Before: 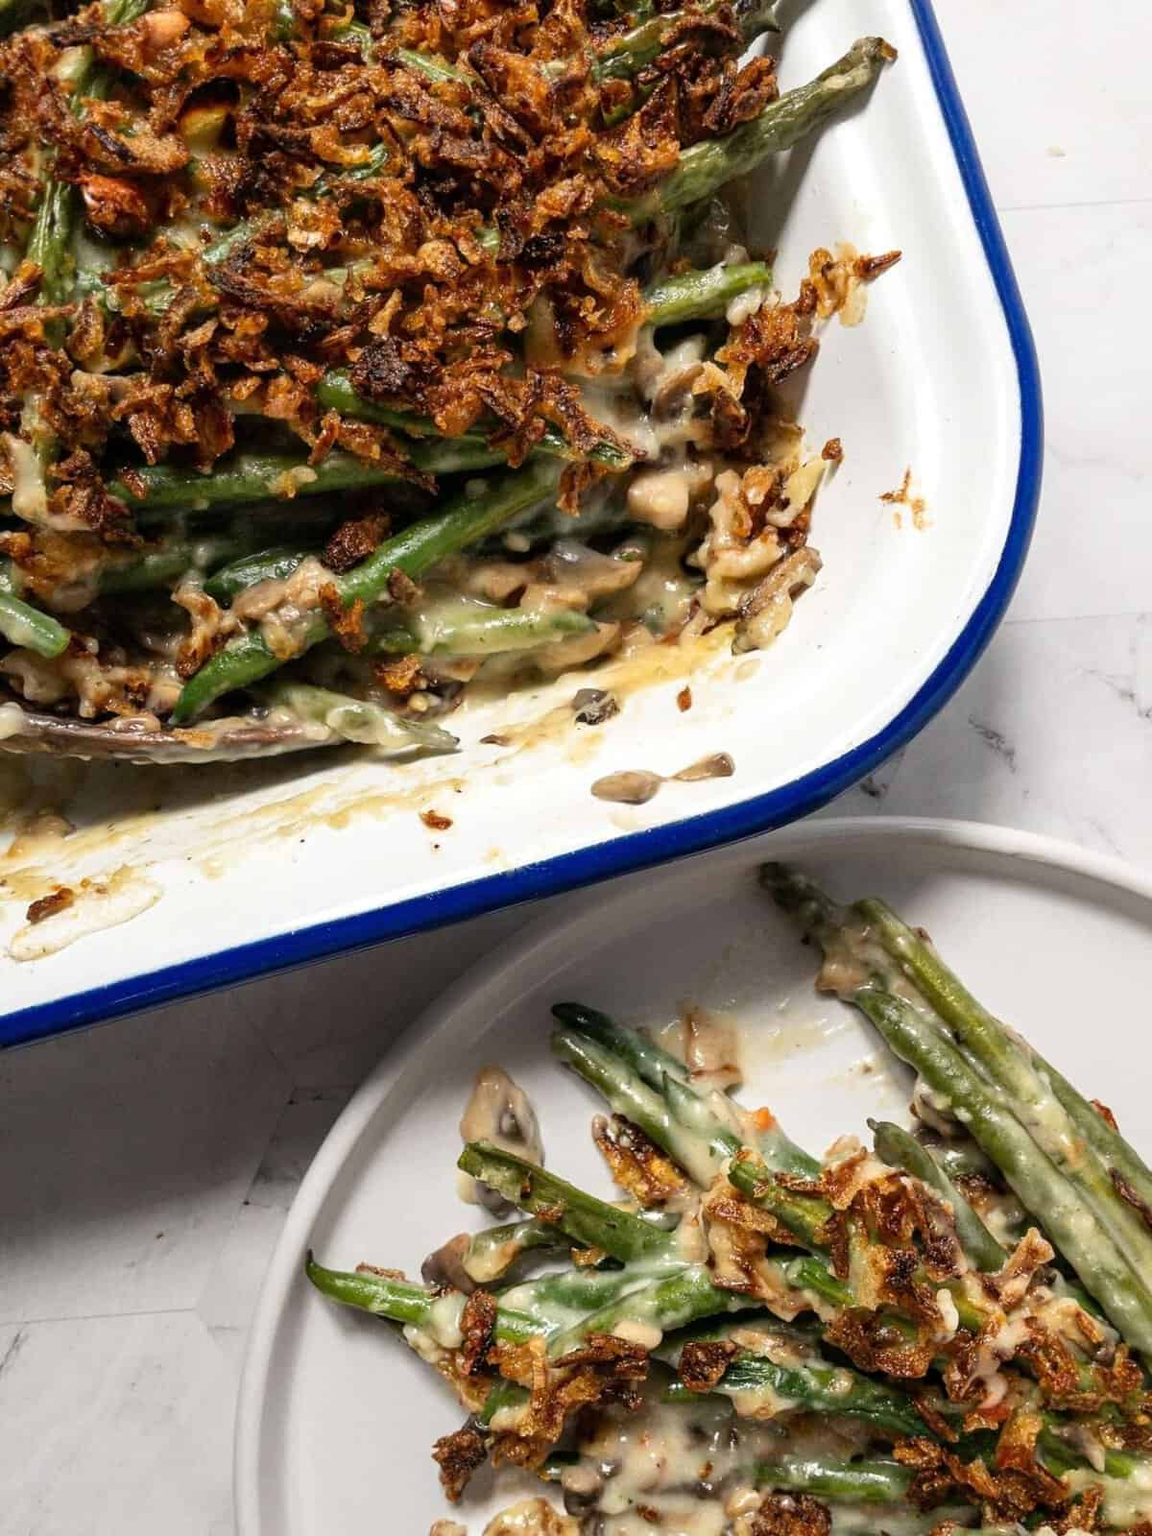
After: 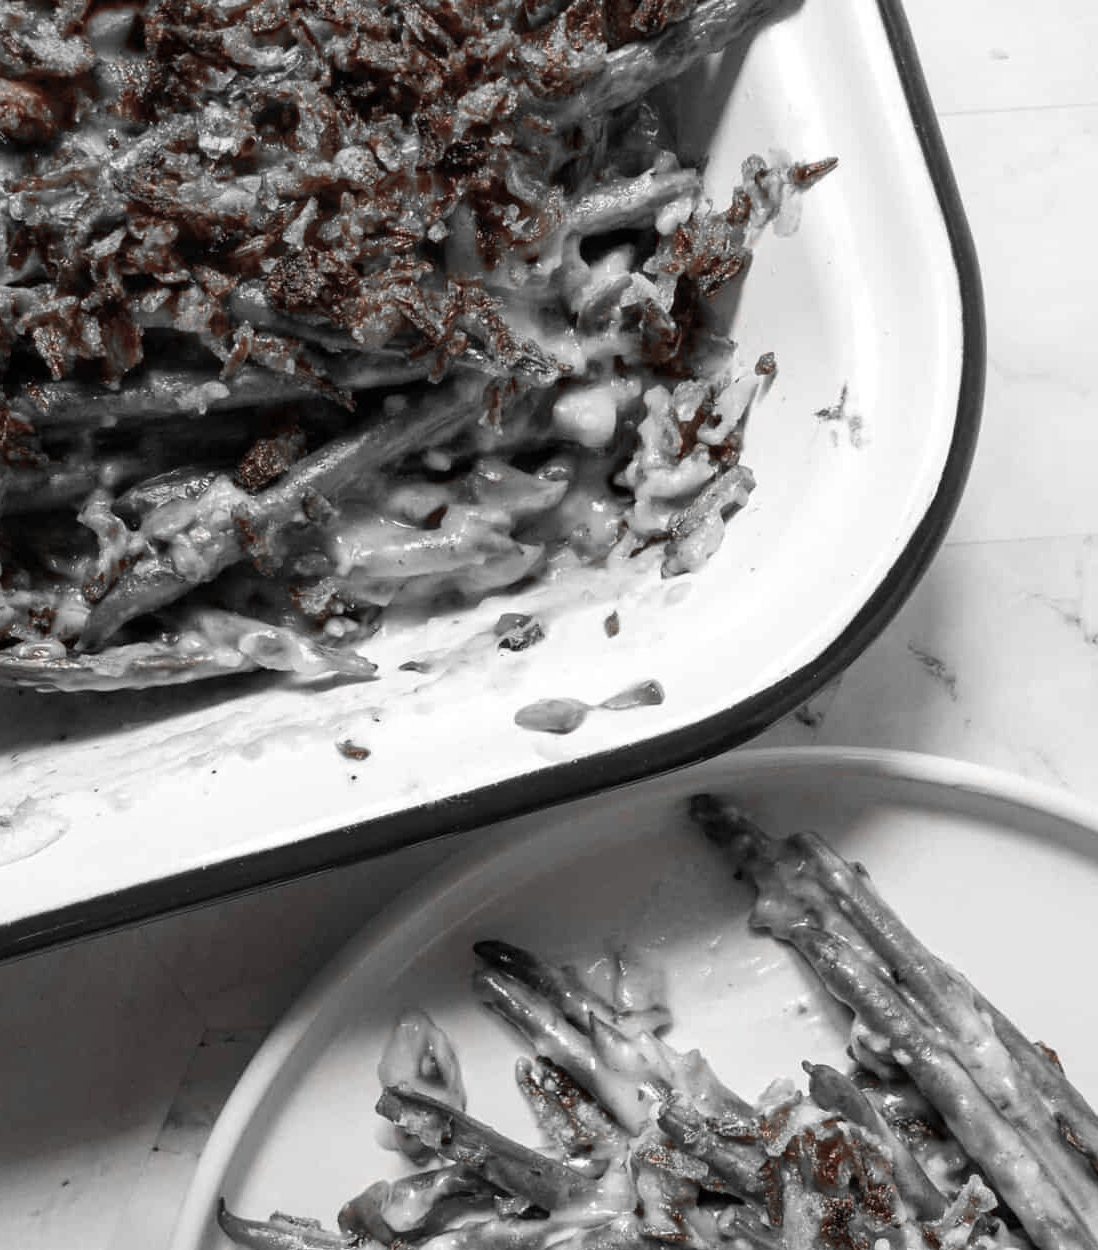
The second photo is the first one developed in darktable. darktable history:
crop: left 8.492%, top 6.551%, bottom 15.312%
color zones: curves: ch1 [(0, 0.006) (0.094, 0.285) (0.171, 0.001) (0.429, 0.001) (0.571, 0.003) (0.714, 0.004) (0.857, 0.004) (1, 0.006)]
